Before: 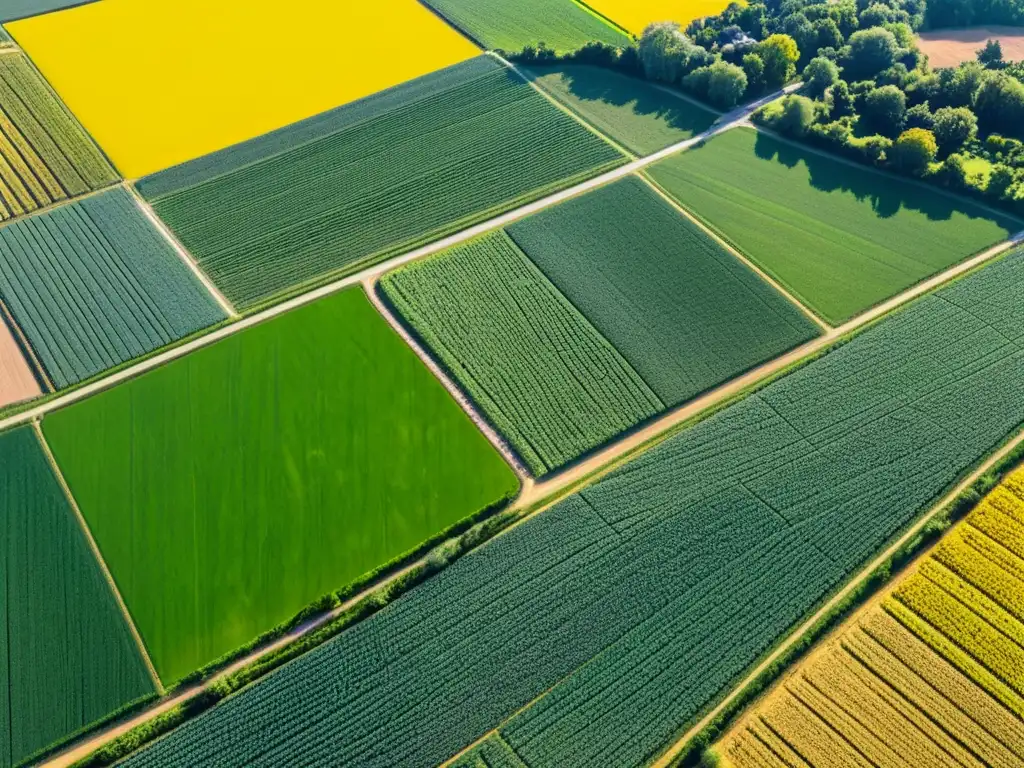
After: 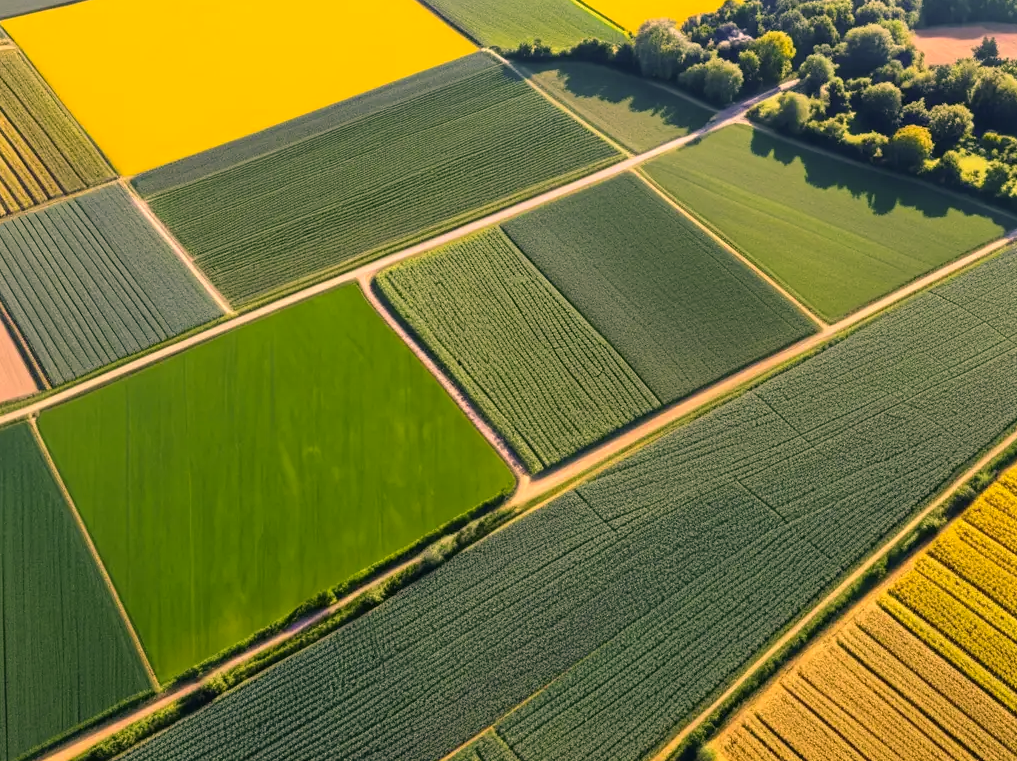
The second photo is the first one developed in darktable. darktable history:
color correction: highlights a* 21.88, highlights b* 22.25
crop: left 0.434%, top 0.485%, right 0.244%, bottom 0.386%
color contrast: green-magenta contrast 0.84, blue-yellow contrast 0.86
